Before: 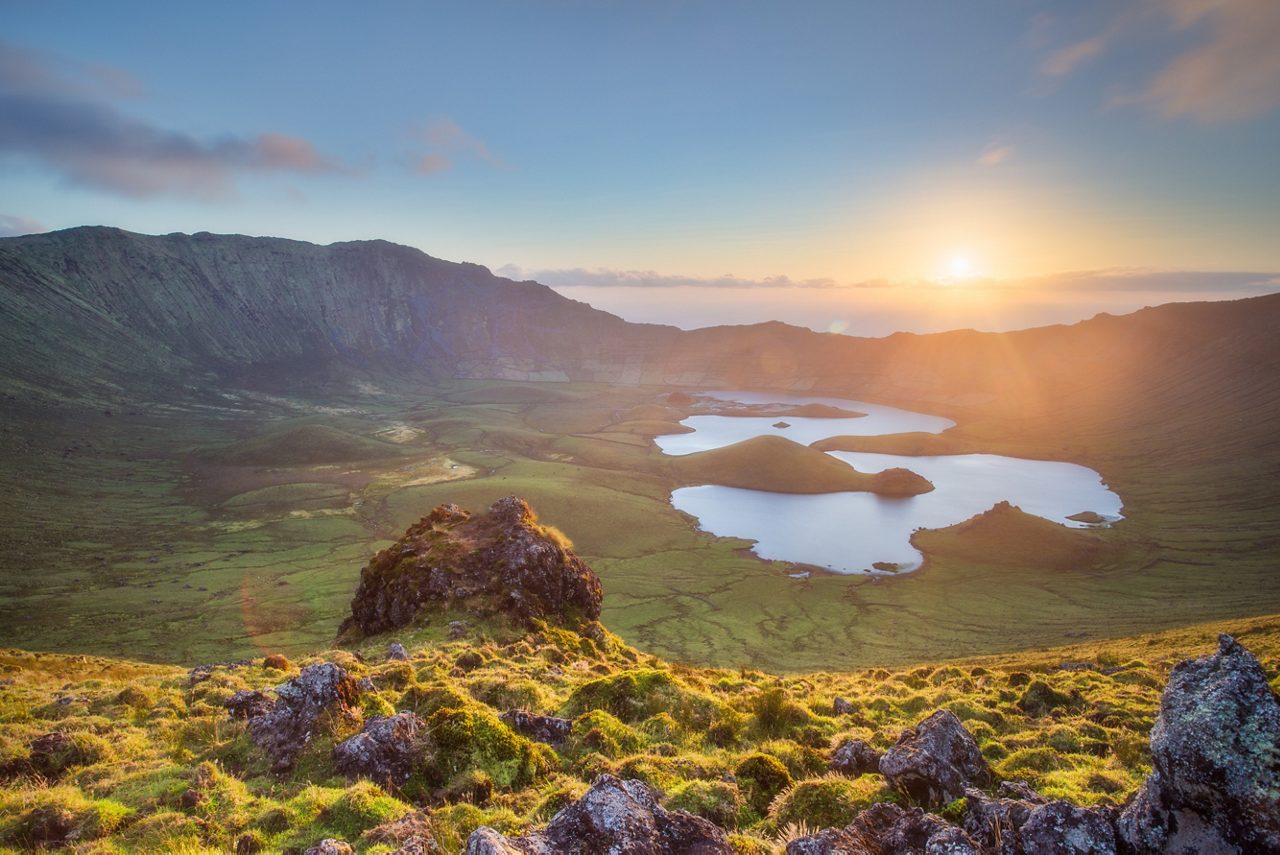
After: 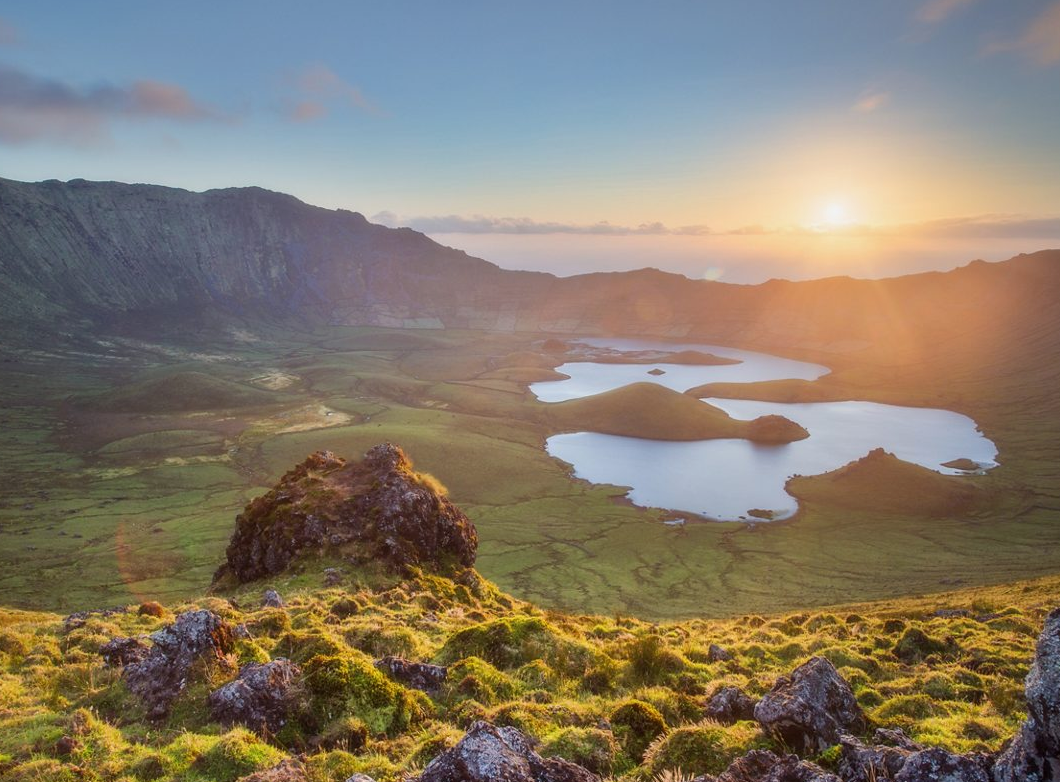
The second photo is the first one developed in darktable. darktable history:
crop: left 9.807%, top 6.259%, right 7.334%, bottom 2.177%
exposure: exposure -0.116 EV, compensate exposure bias true, compensate highlight preservation false
